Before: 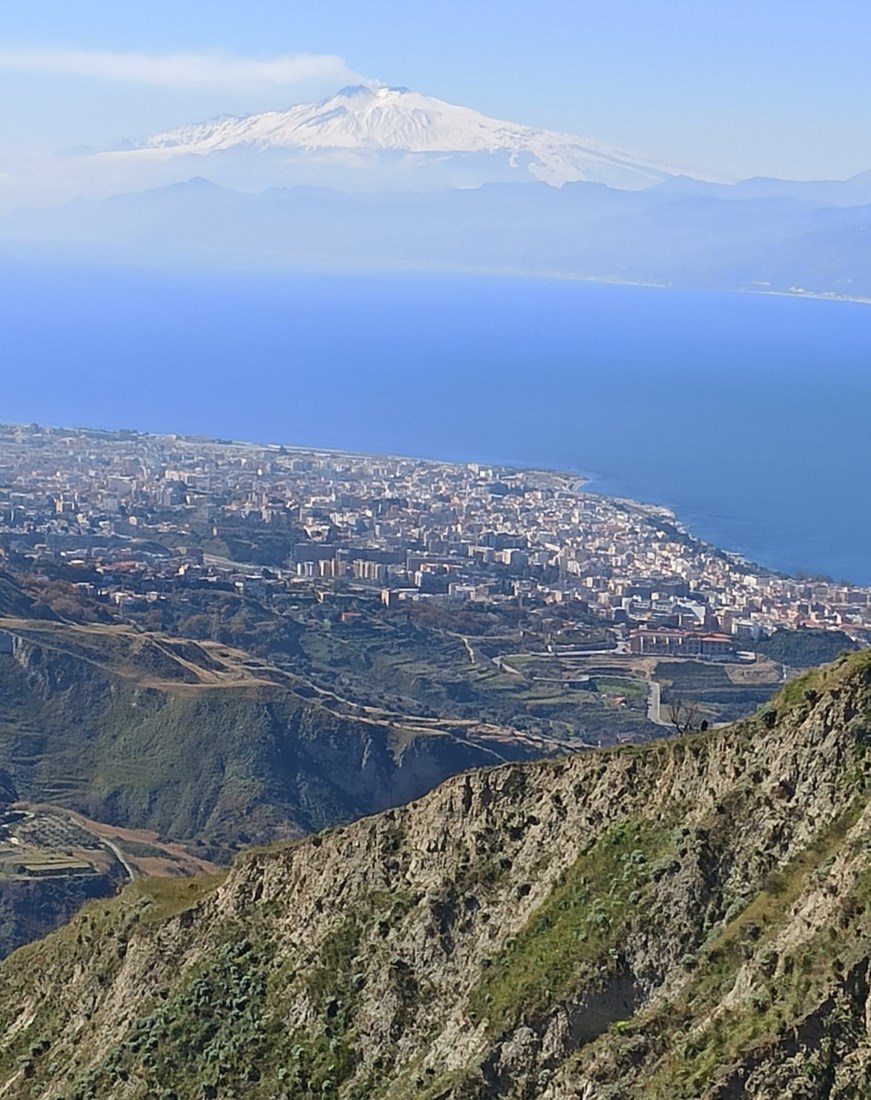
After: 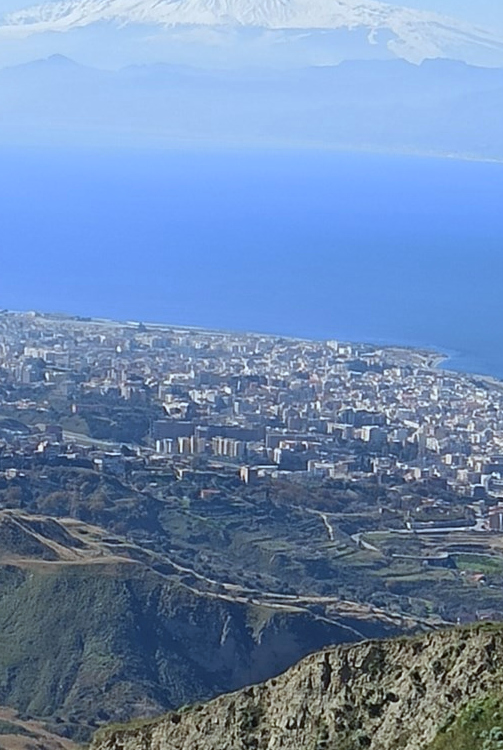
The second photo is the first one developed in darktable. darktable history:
white balance: red 0.925, blue 1.046
crop: left 16.202%, top 11.208%, right 26.045%, bottom 20.557%
